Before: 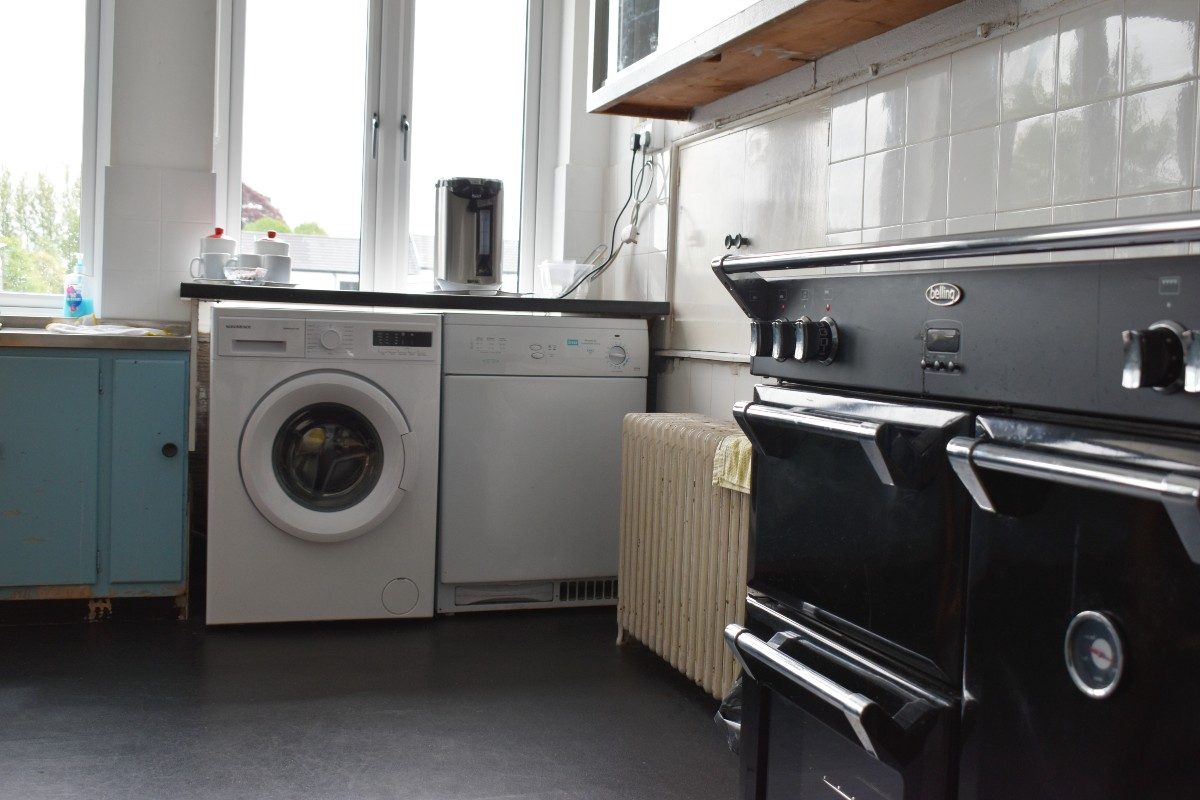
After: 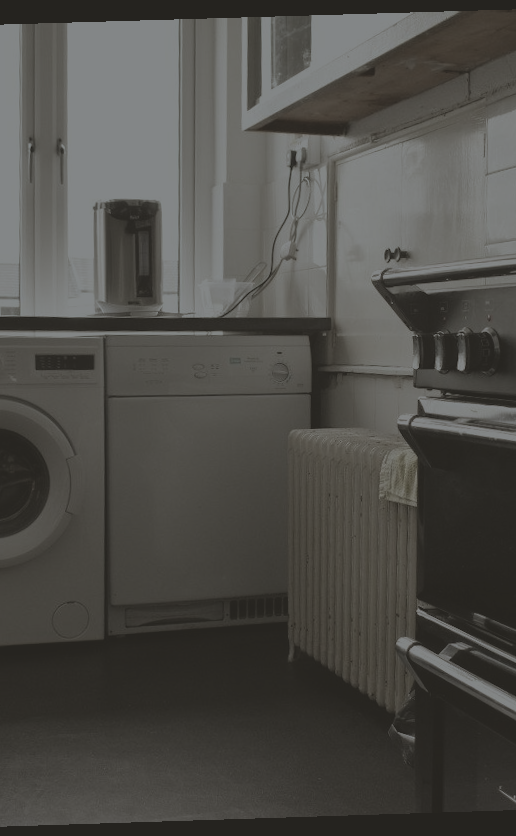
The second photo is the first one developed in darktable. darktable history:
crop: left 28.583%, right 29.231%
exposure: exposure -2.002 EV, compensate highlight preservation false
contrast brightness saturation: contrast -0.26, saturation -0.43
rotate and perspective: rotation -1.77°, lens shift (horizontal) 0.004, automatic cropping off
split-toning: shadows › hue 46.8°, shadows › saturation 0.17, highlights › hue 316.8°, highlights › saturation 0.27, balance -51.82
color calibration: output R [0.946, 0.065, -0.013, 0], output G [-0.246, 1.264, -0.017, 0], output B [0.046, -0.098, 1.05, 0], illuminant custom, x 0.344, y 0.359, temperature 5045.54 K
white balance: red 0.924, blue 1.095
